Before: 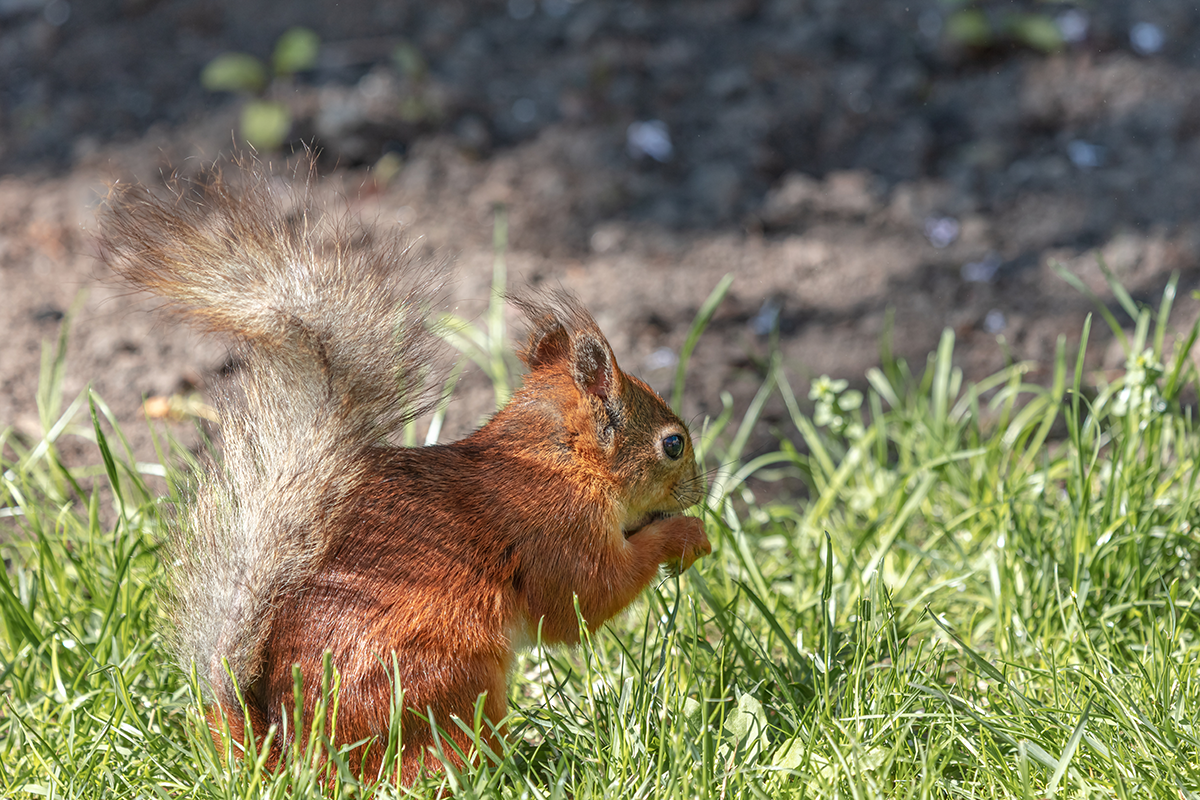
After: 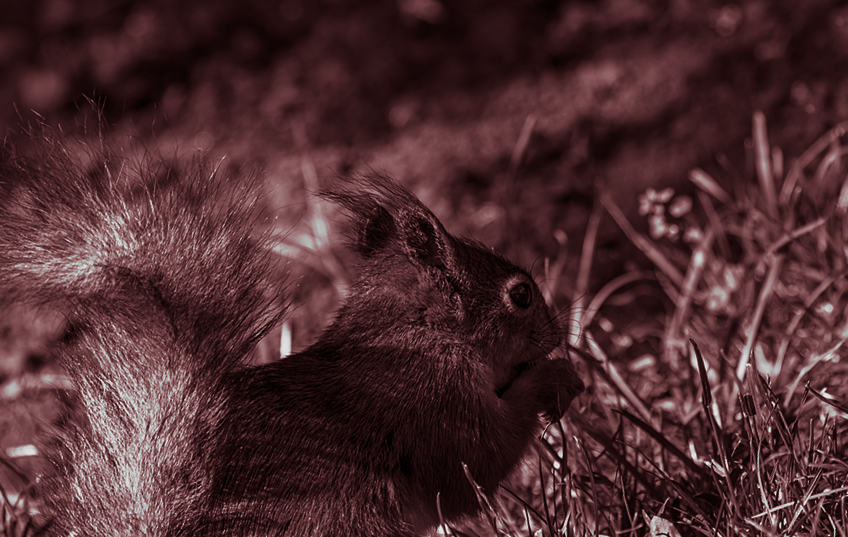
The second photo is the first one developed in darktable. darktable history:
color calibration: output gray [0.253, 0.26, 0.487, 0], gray › normalize channels true, illuminant same as pipeline (D50), adaptation XYZ, x 0.346, y 0.359, gamut compression 0
contrast brightness saturation: contrast -0.03, brightness -0.59, saturation -1
crop: left 9.88%, right 12.664%
split-toning: highlights › hue 187.2°, highlights › saturation 0.83, balance -68.05, compress 56.43%
rotate and perspective: rotation -14.8°, crop left 0.1, crop right 0.903, crop top 0.25, crop bottom 0.748
